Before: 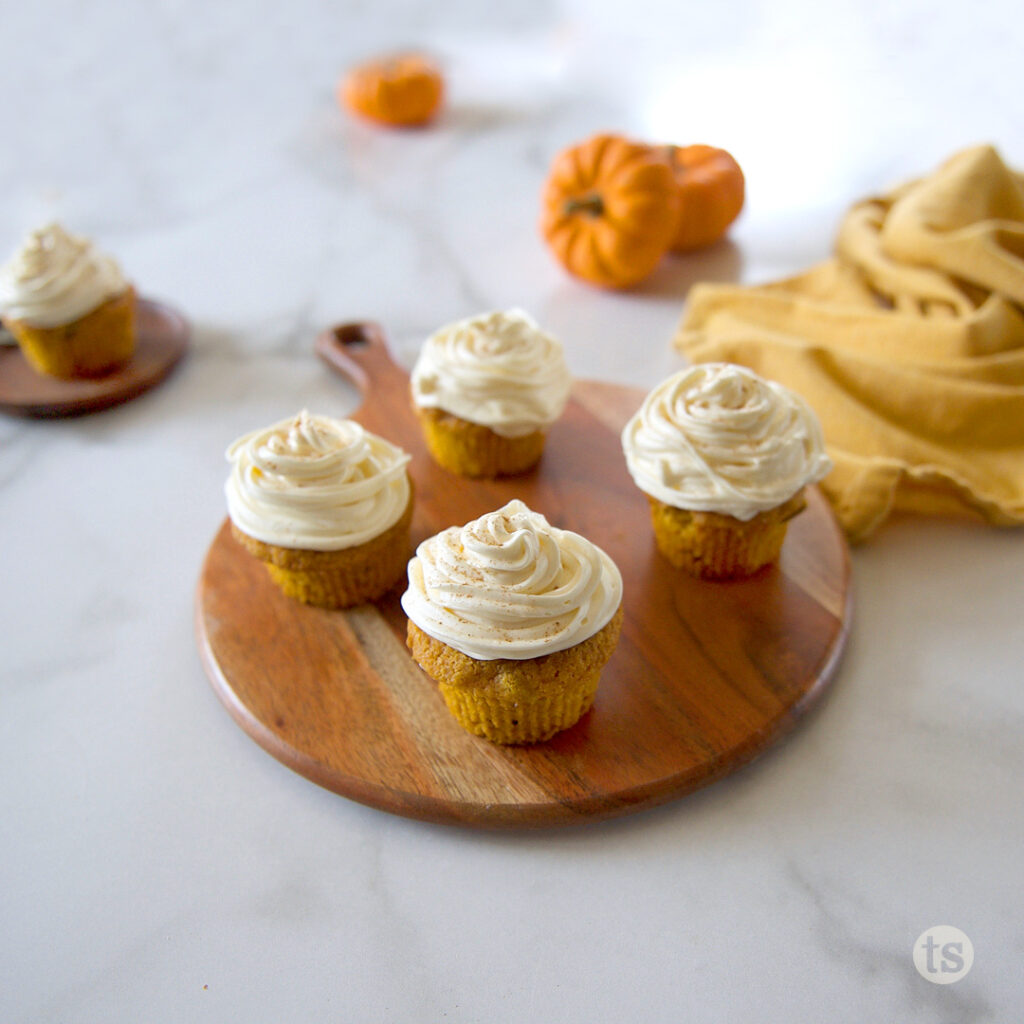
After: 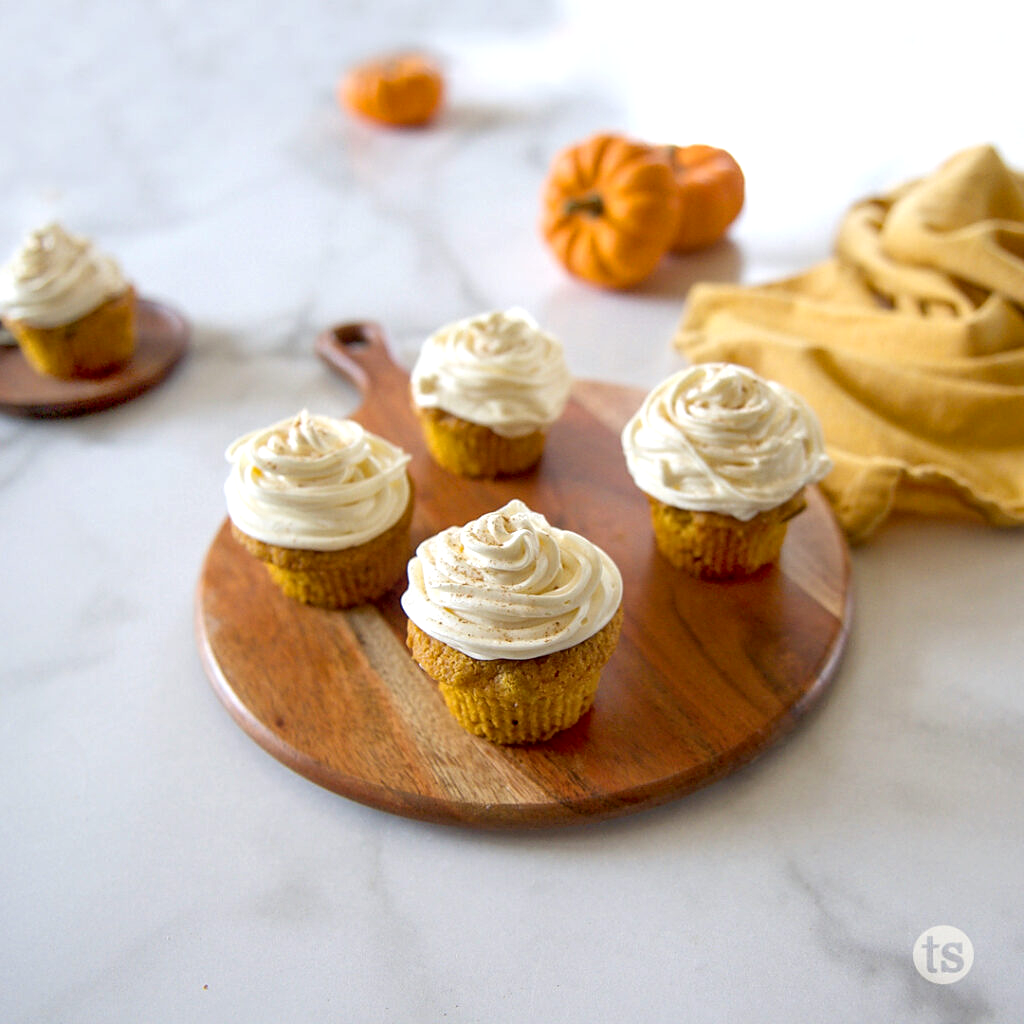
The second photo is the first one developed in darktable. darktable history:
local contrast: on, module defaults
exposure: exposure 0.191 EV, compensate highlight preservation false
sharpen: amount 0.2
